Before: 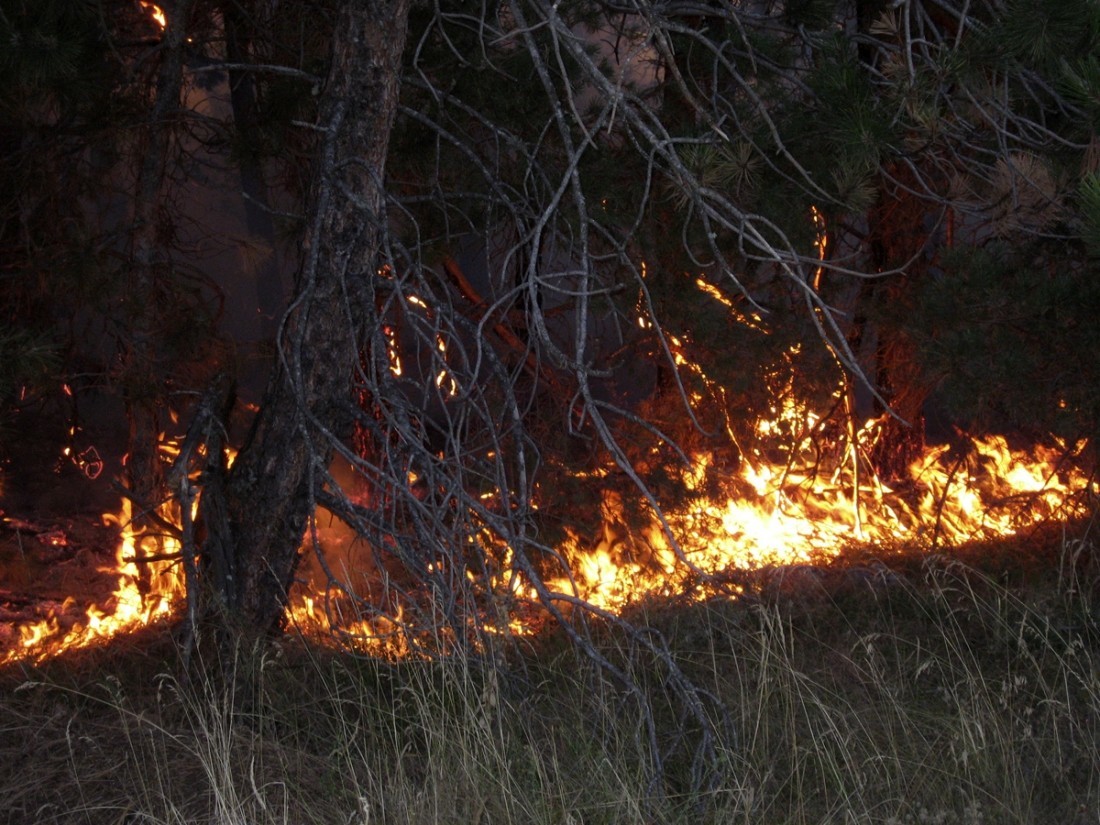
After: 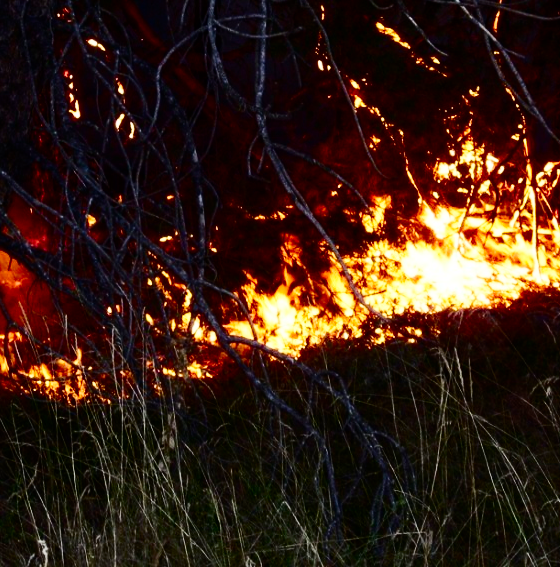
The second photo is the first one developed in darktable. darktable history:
crop and rotate: left 29.237%, top 31.152%, right 19.807%
contrast brightness saturation: contrast 0.32, brightness -0.08, saturation 0.17
base curve: curves: ch0 [(0, 0) (0.036, 0.025) (0.121, 0.166) (0.206, 0.329) (0.605, 0.79) (1, 1)], preserve colors none
